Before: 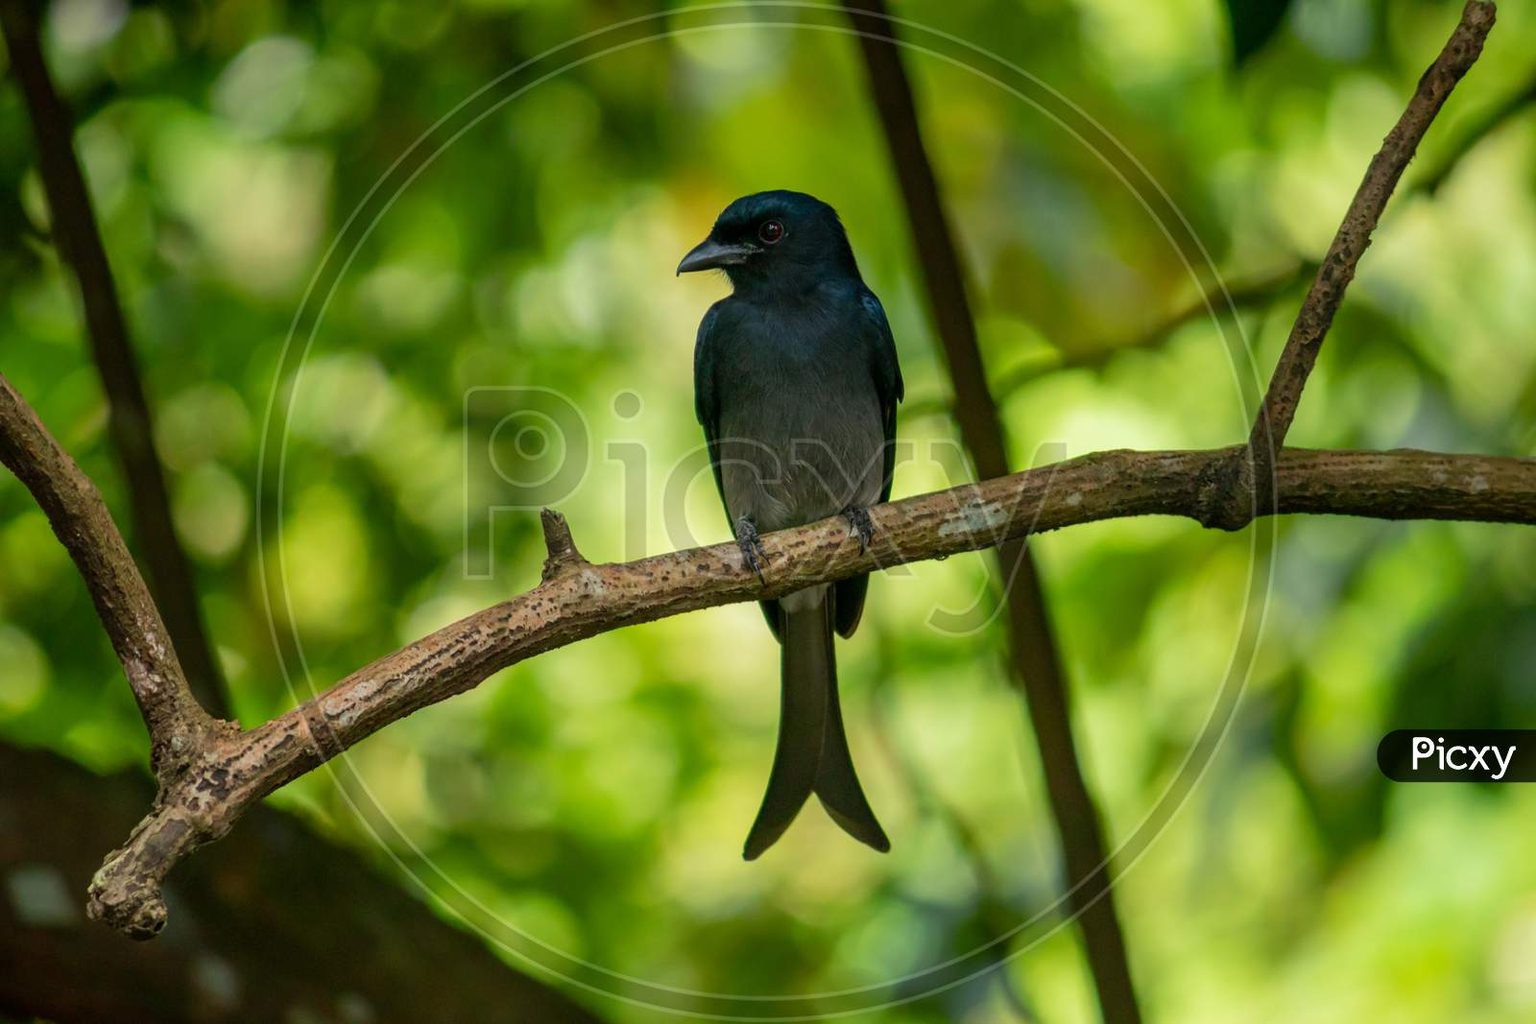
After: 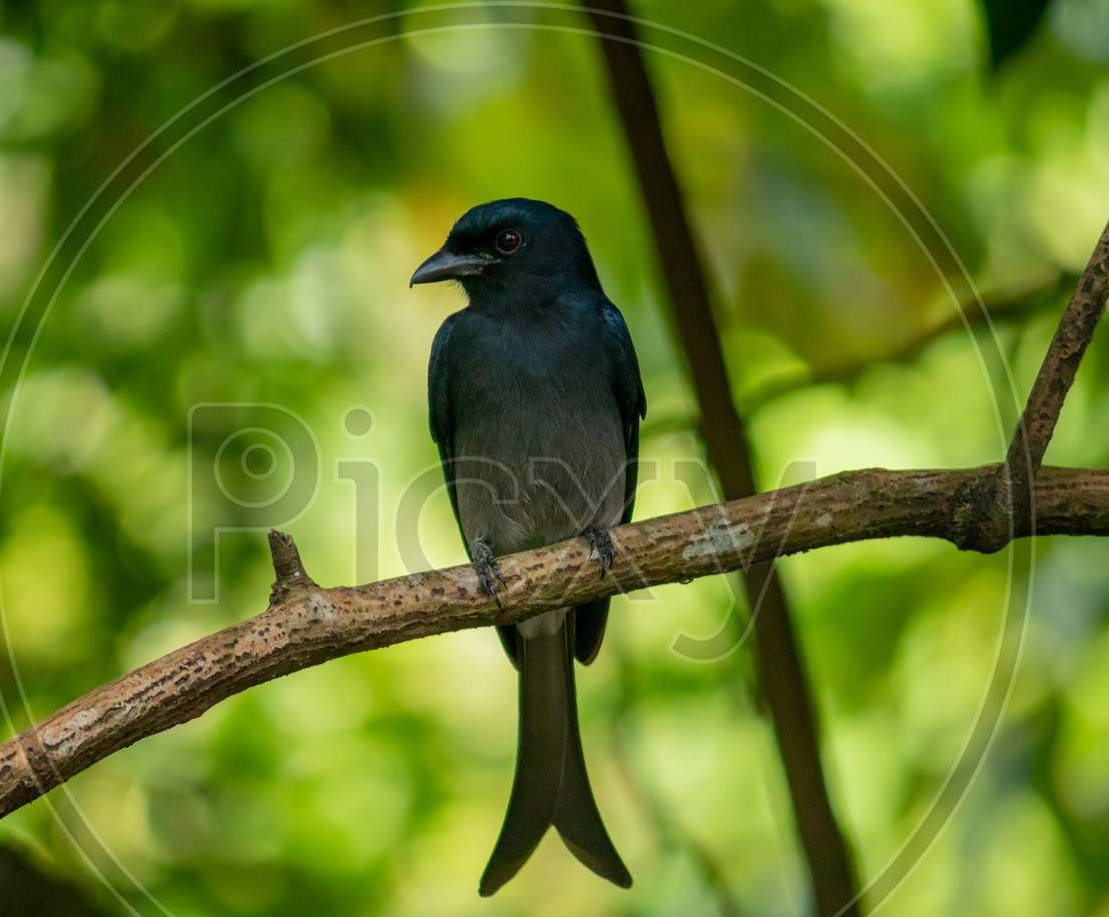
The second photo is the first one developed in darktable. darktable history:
crop: left 18.479%, right 12.2%, bottom 13.971%
